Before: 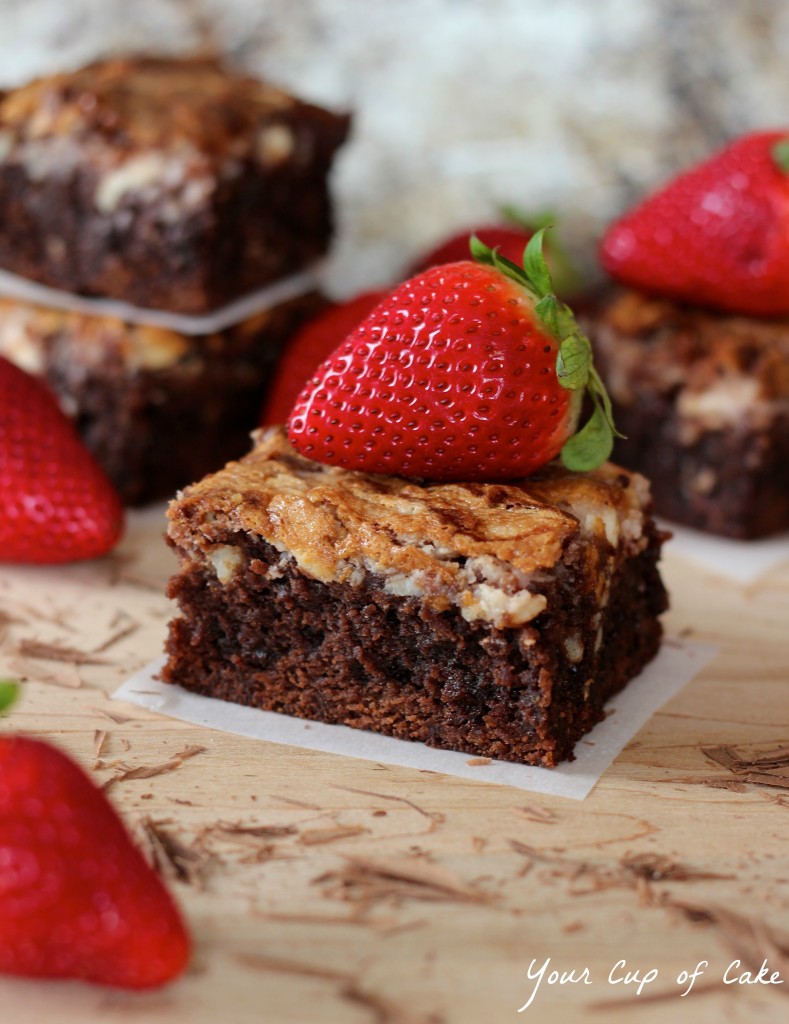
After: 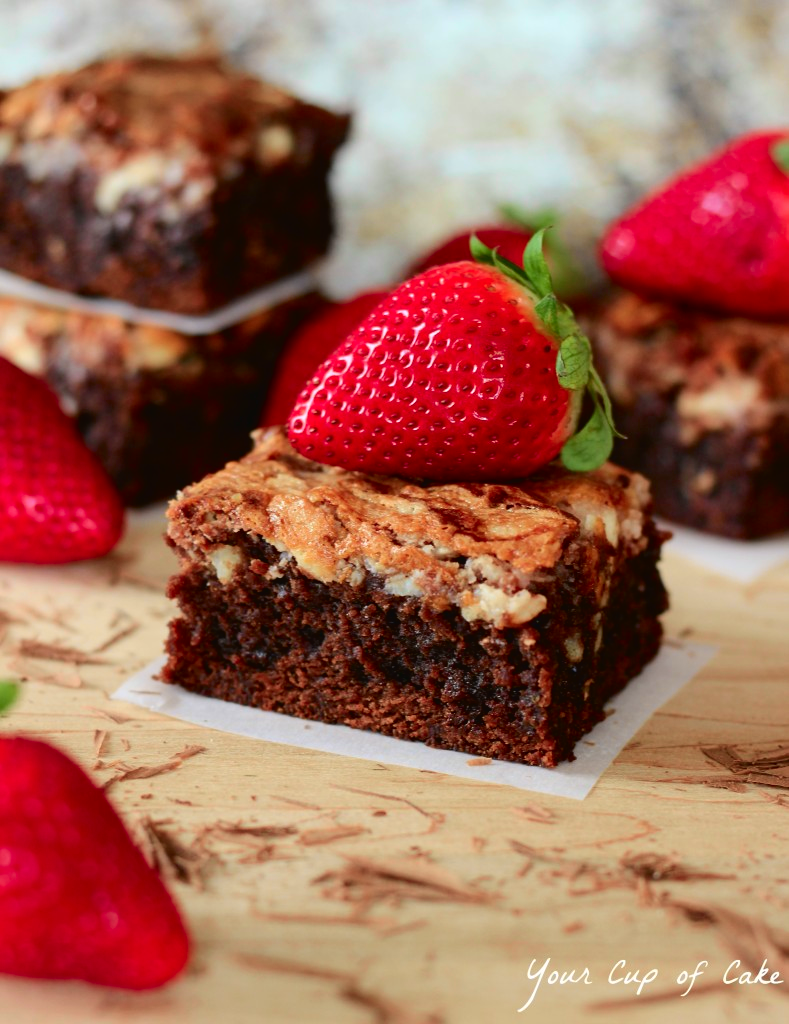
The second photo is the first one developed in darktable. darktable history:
tone curve: curves: ch0 [(0, 0.024) (0.049, 0.038) (0.176, 0.162) (0.325, 0.324) (0.438, 0.465) (0.598, 0.645) (0.843, 0.879) (1, 1)]; ch1 [(0, 0) (0.351, 0.347) (0.446, 0.42) (0.481, 0.463) (0.504, 0.504) (0.522, 0.521) (0.546, 0.563) (0.622, 0.664) (0.728, 0.786) (1, 1)]; ch2 [(0, 0) (0.327, 0.324) (0.427, 0.413) (0.458, 0.444) (0.502, 0.504) (0.526, 0.539) (0.547, 0.581) (0.612, 0.634) (0.76, 0.765) (1, 1)], color space Lab, independent channels, preserve colors none
